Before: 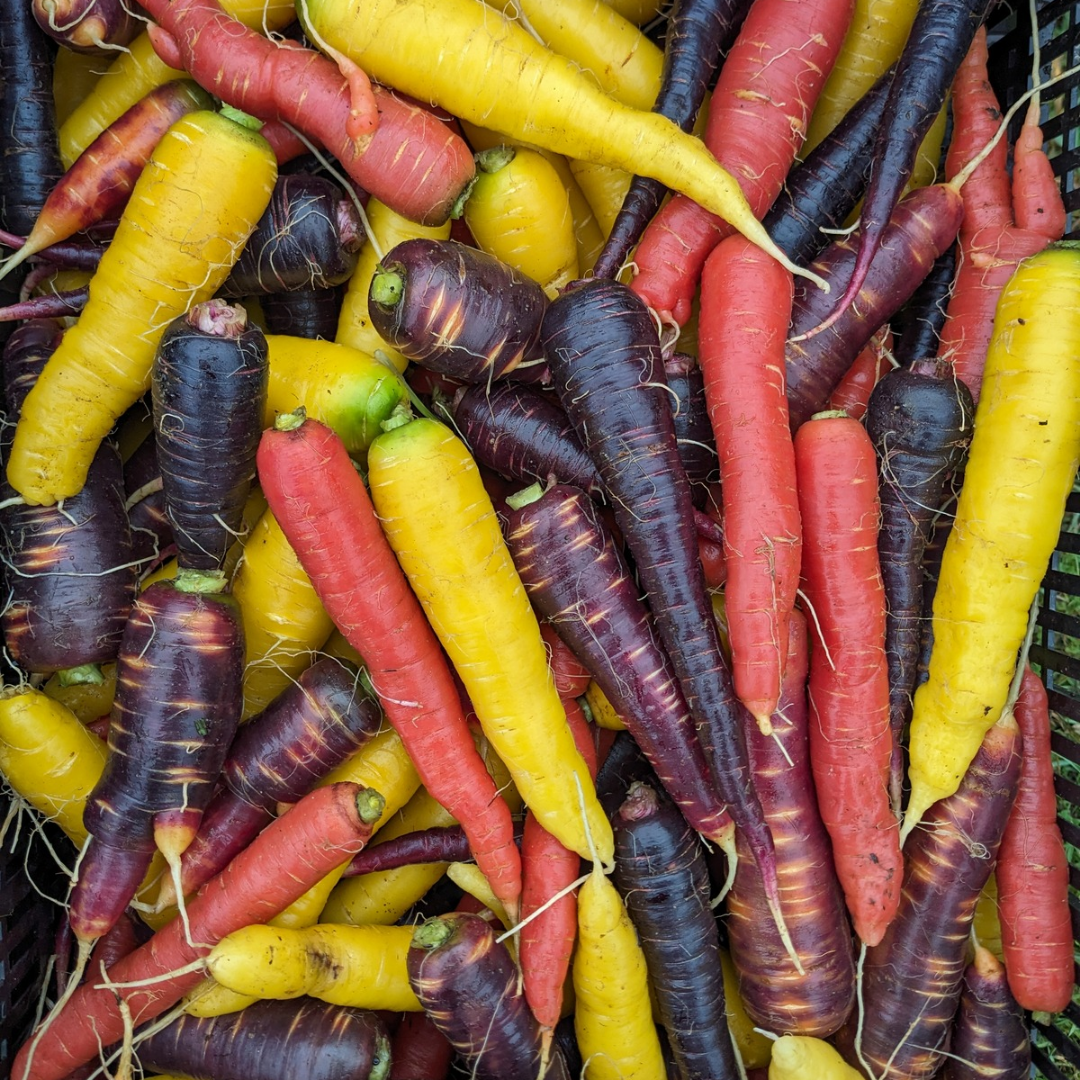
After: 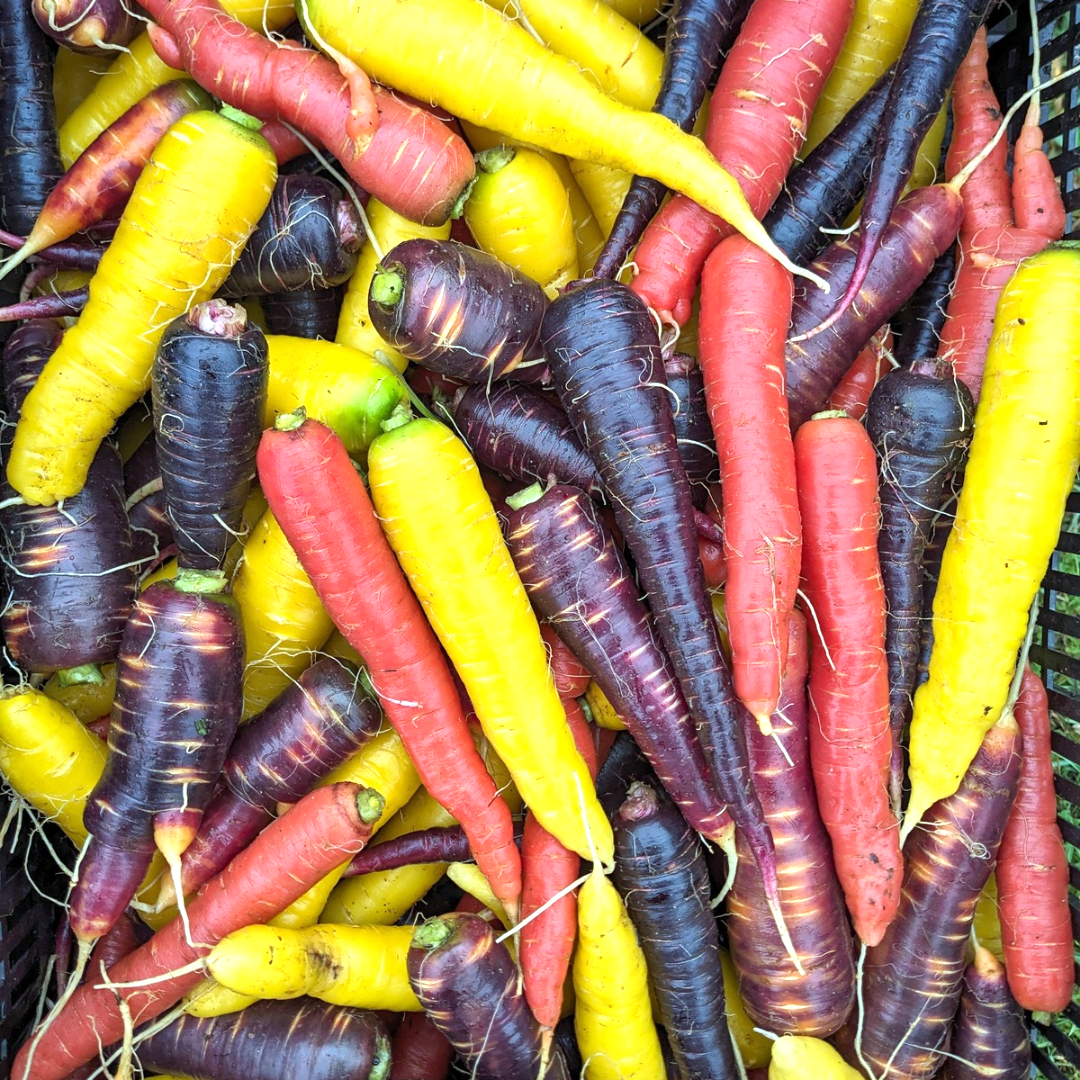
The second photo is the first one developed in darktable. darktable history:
white balance: red 0.925, blue 1.046
exposure: exposure 0.943 EV, compensate highlight preservation false
